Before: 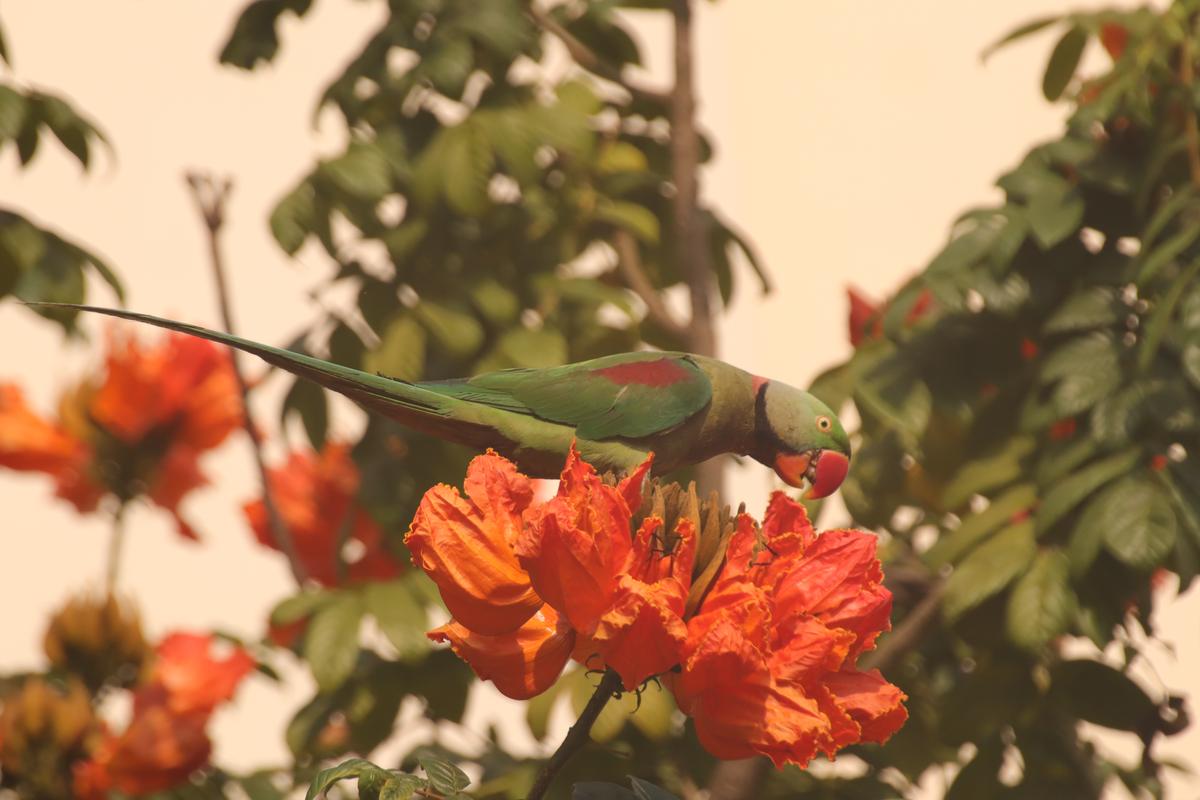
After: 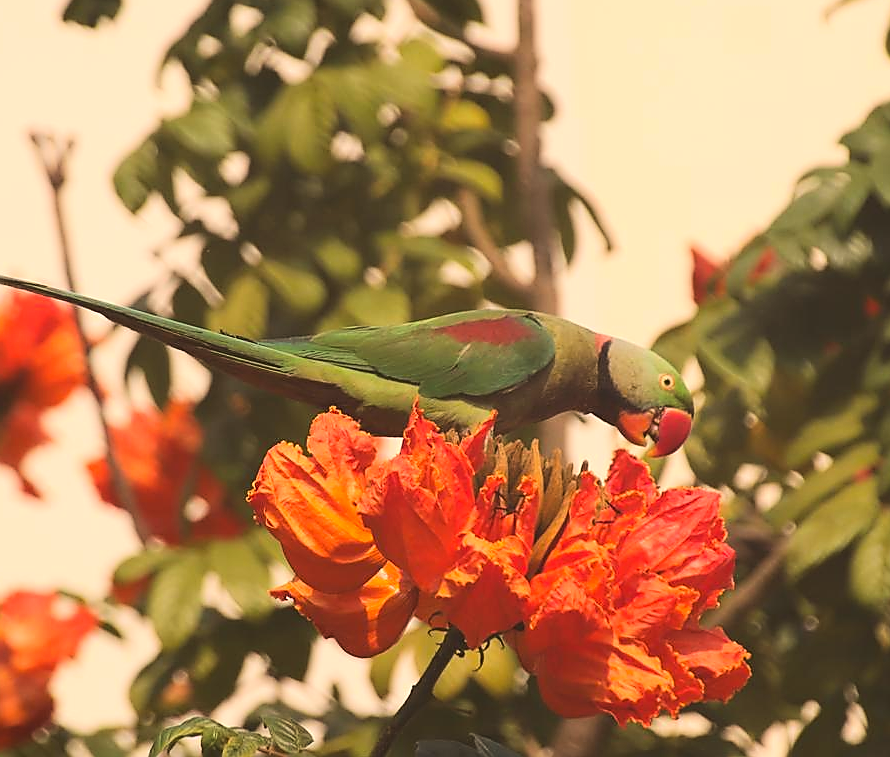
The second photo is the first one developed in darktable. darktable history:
tone curve: curves: ch0 [(0, 0) (0.055, 0.031) (0.282, 0.215) (0.729, 0.785) (1, 1)], color space Lab, linked channels, preserve colors none
crop and rotate: left 13.15%, top 5.251%, right 12.609%
sharpen: radius 1.4, amount 1.25, threshold 0.7
contrast brightness saturation: brightness 0.09, saturation 0.19
